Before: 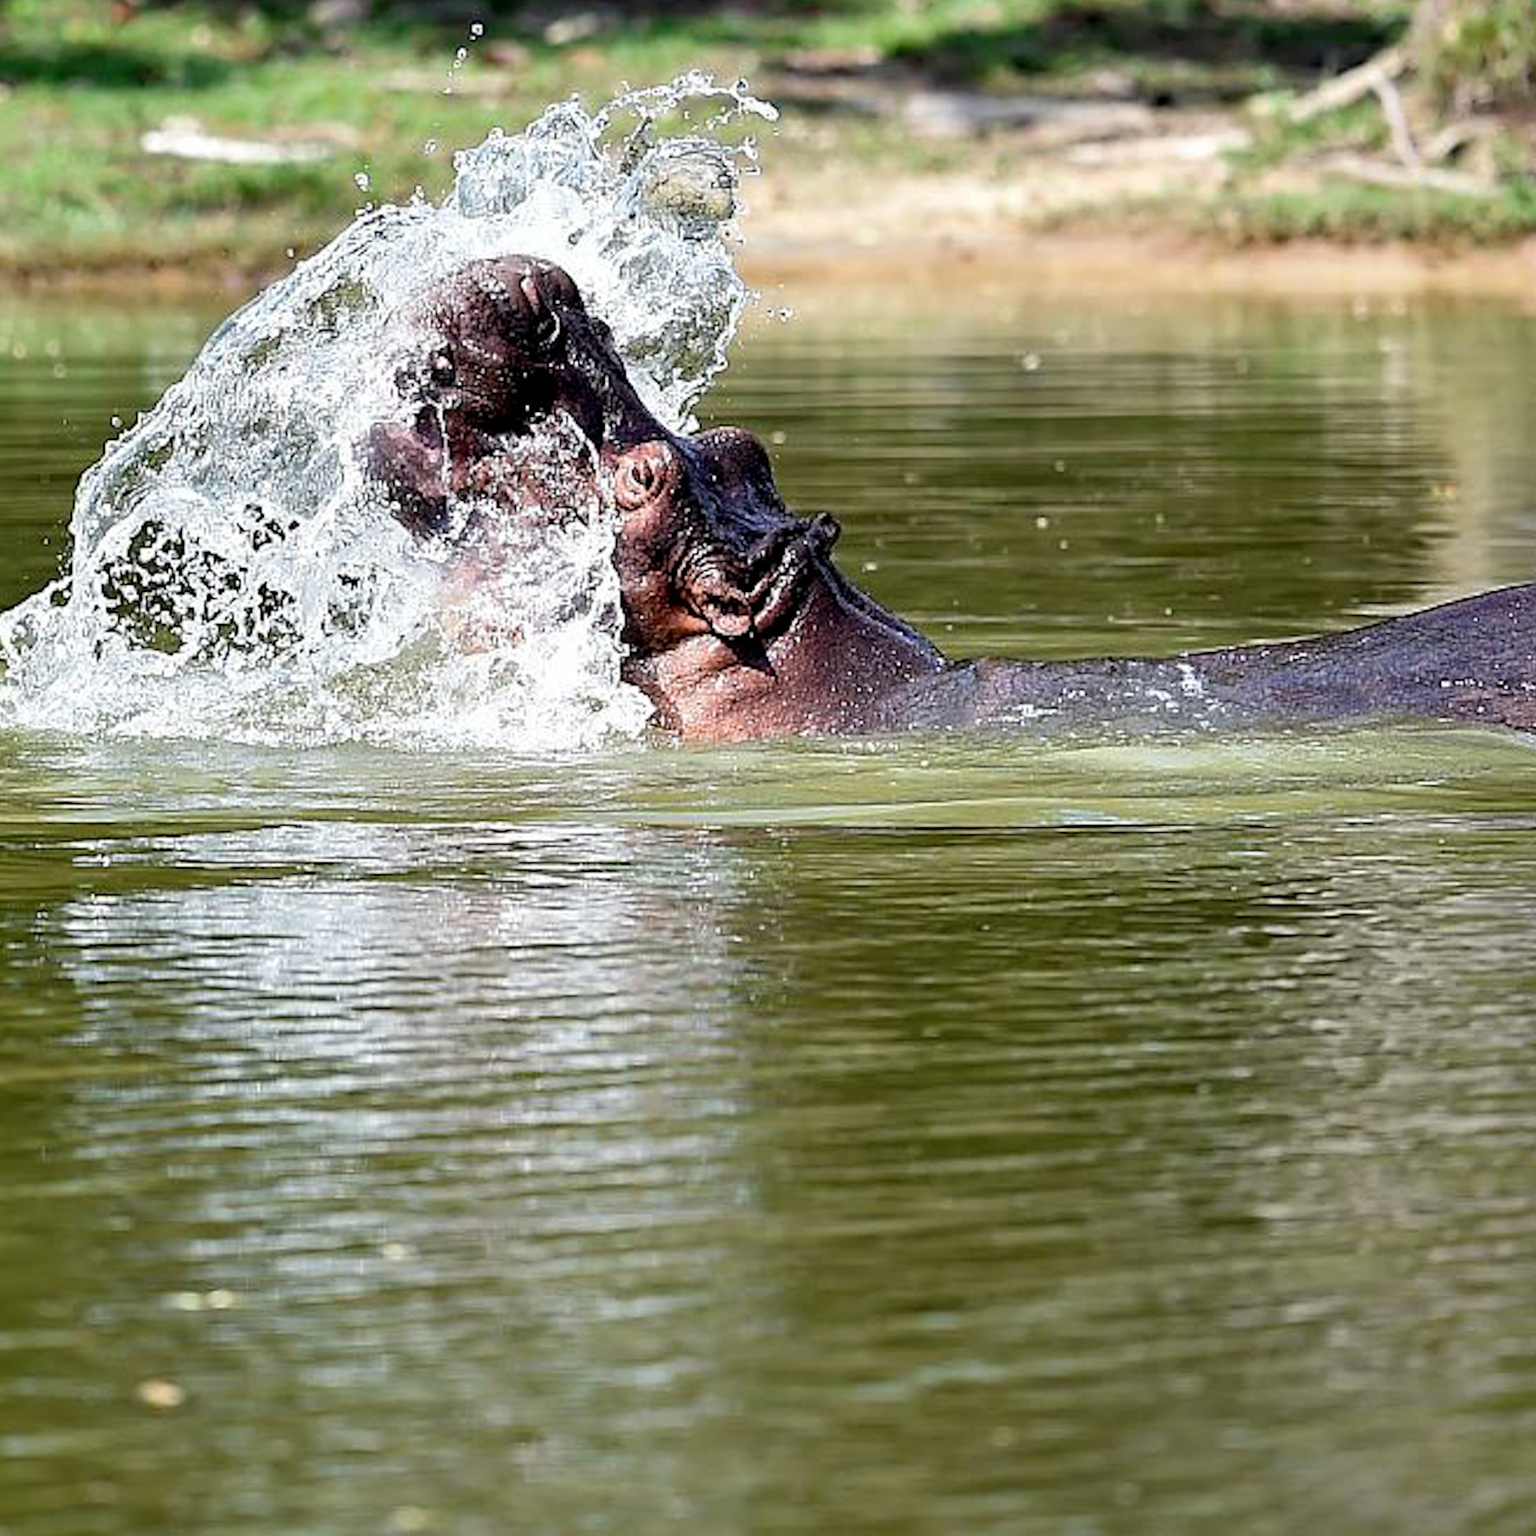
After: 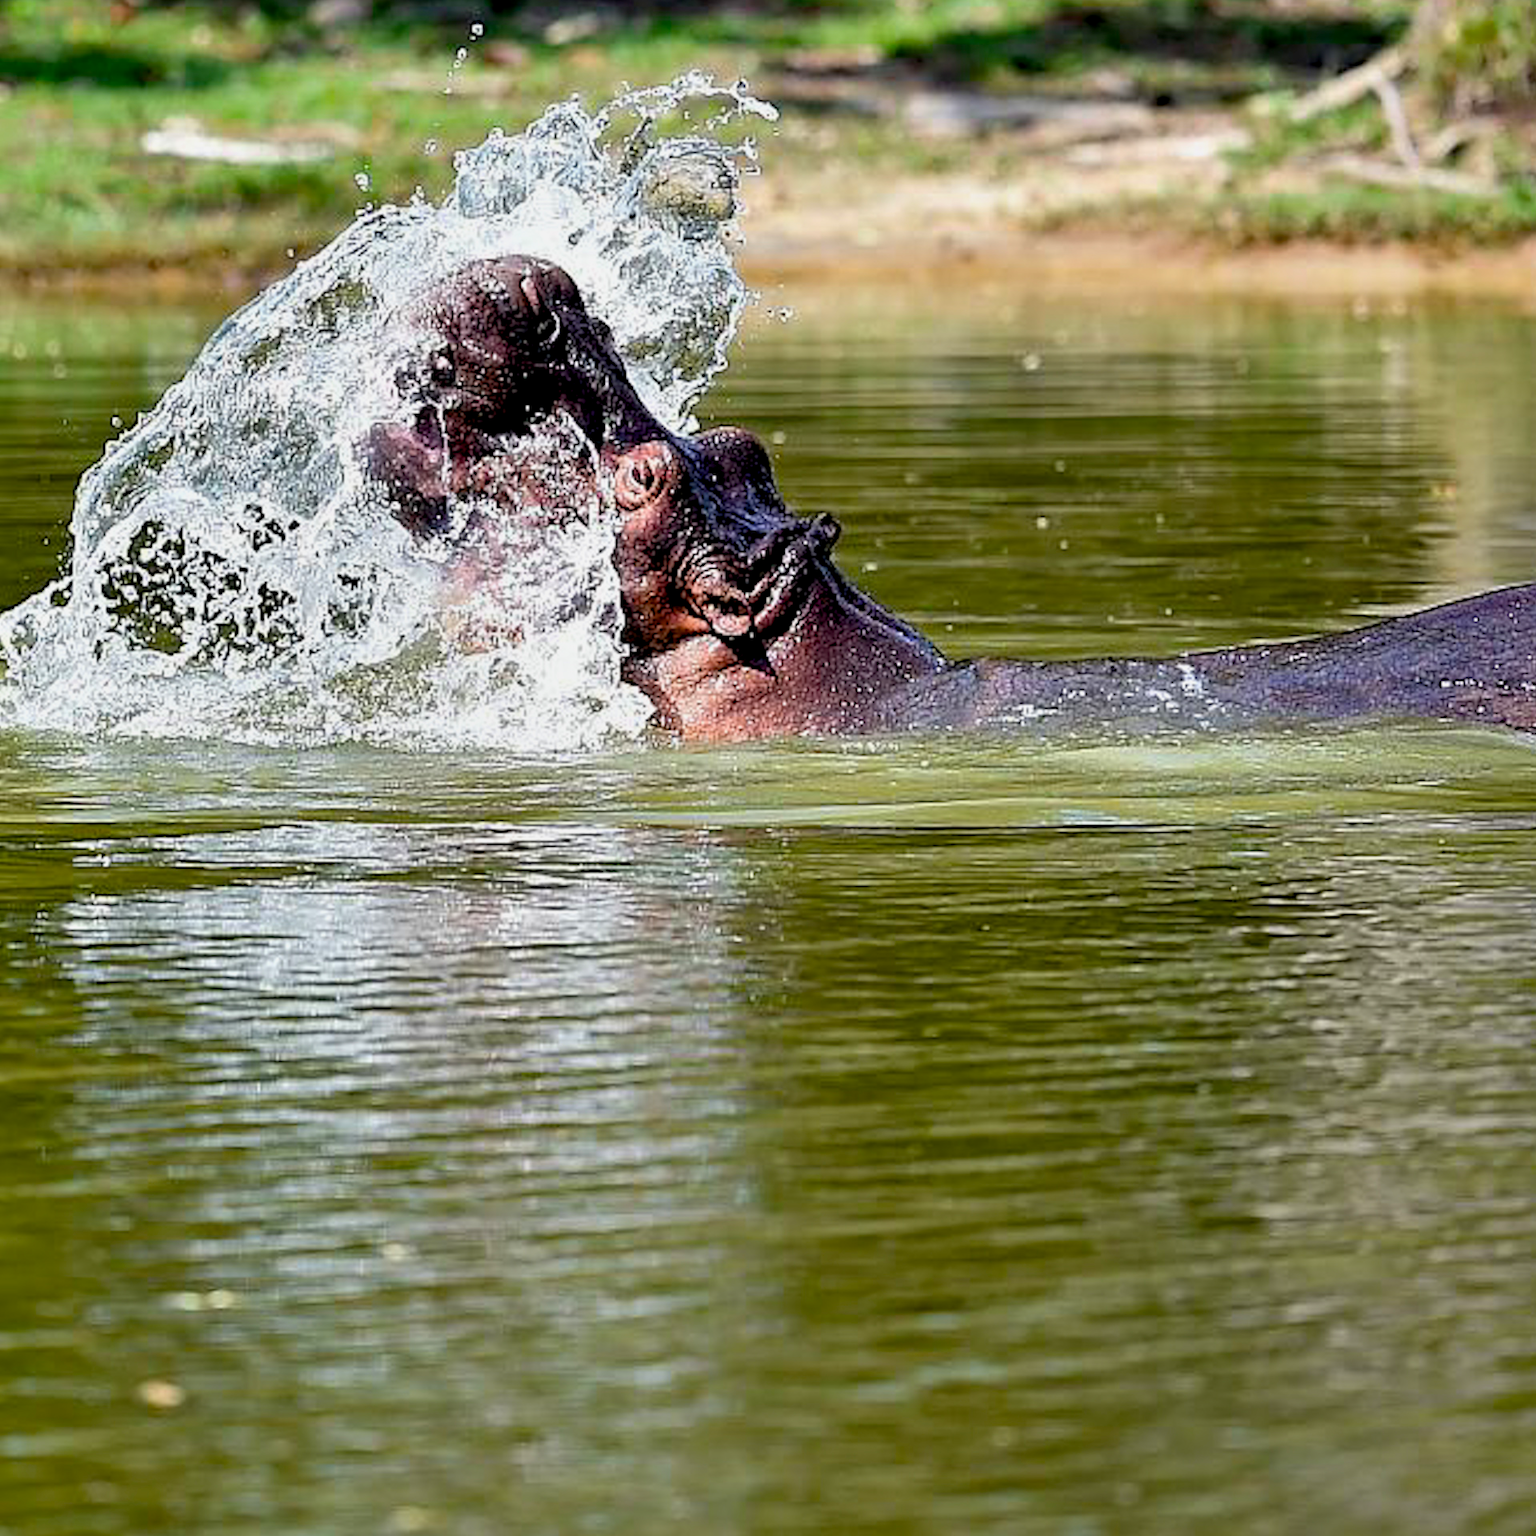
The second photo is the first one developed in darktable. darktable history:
color balance rgb: global offset › luminance -0.504%, perceptual saturation grading › global saturation 25.297%, perceptual brilliance grading › global brilliance -1.686%, perceptual brilliance grading › highlights -1.644%, perceptual brilliance grading › mid-tones -1.083%, perceptual brilliance grading › shadows -0.838%, global vibrance 9.542%
shadows and highlights: highlights color adjustment 45.15%, soften with gaussian
